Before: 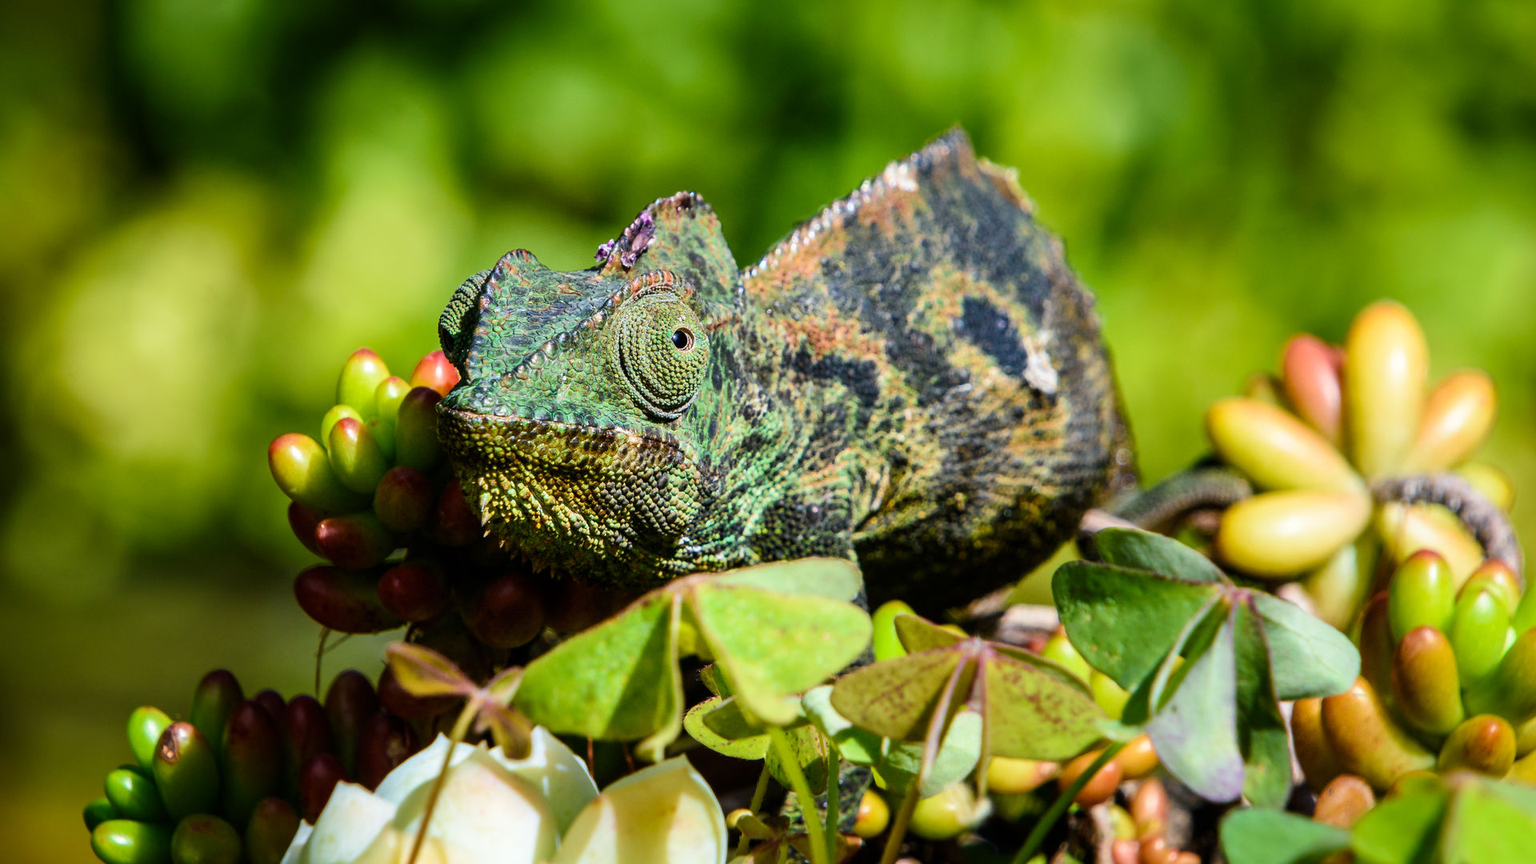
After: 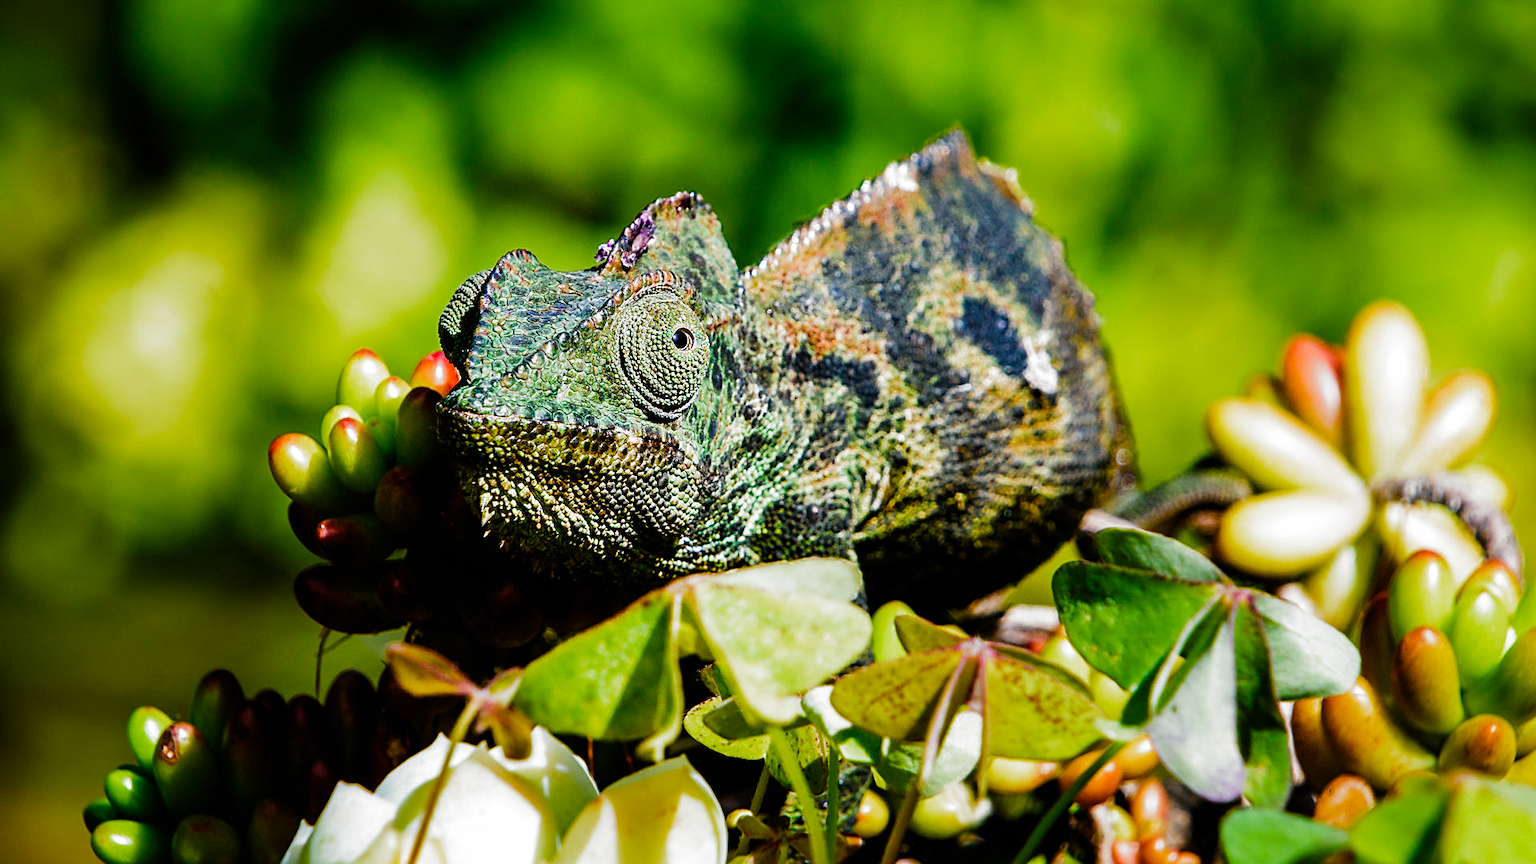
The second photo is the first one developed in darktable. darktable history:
filmic rgb: black relative exposure -9.05 EV, white relative exposure 2.3 EV, hardness 7.47, add noise in highlights 0.001, preserve chrominance no, color science v3 (2019), use custom middle-gray values true, contrast in highlights soft
sharpen: on, module defaults
color balance rgb: perceptual saturation grading › global saturation 29.675%, global vibrance 0.49%
